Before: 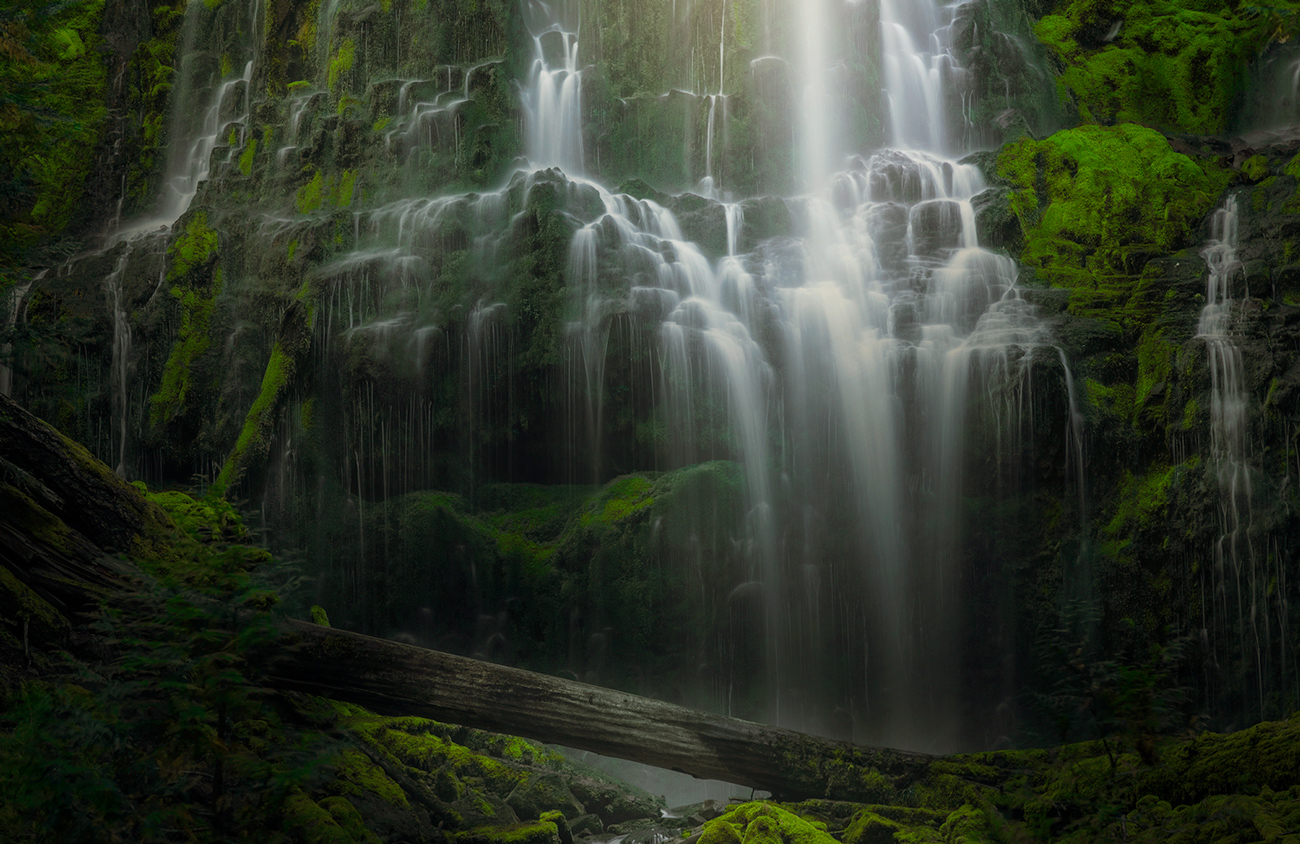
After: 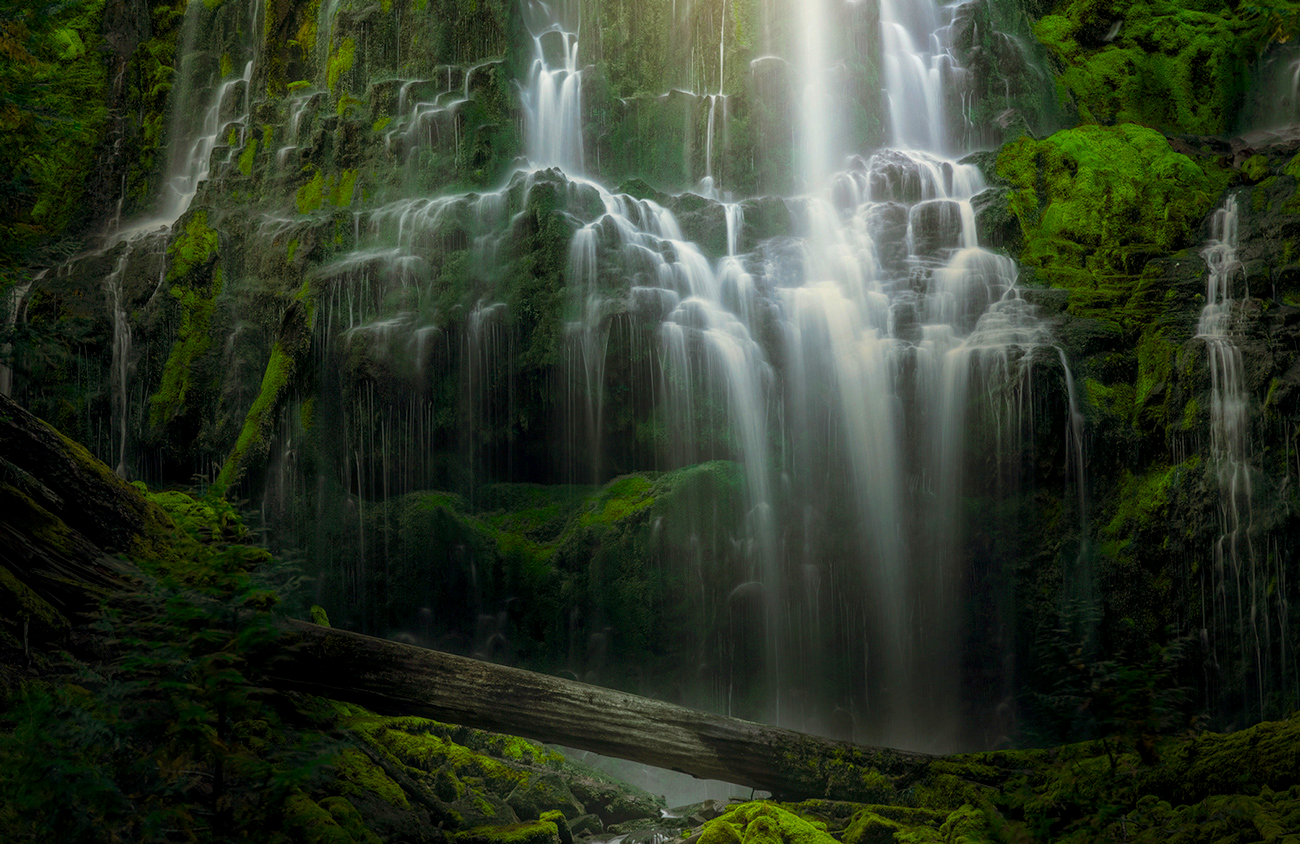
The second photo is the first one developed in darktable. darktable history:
color balance rgb: perceptual saturation grading › global saturation 33.063%, global vibrance 20%
local contrast: detail 130%
